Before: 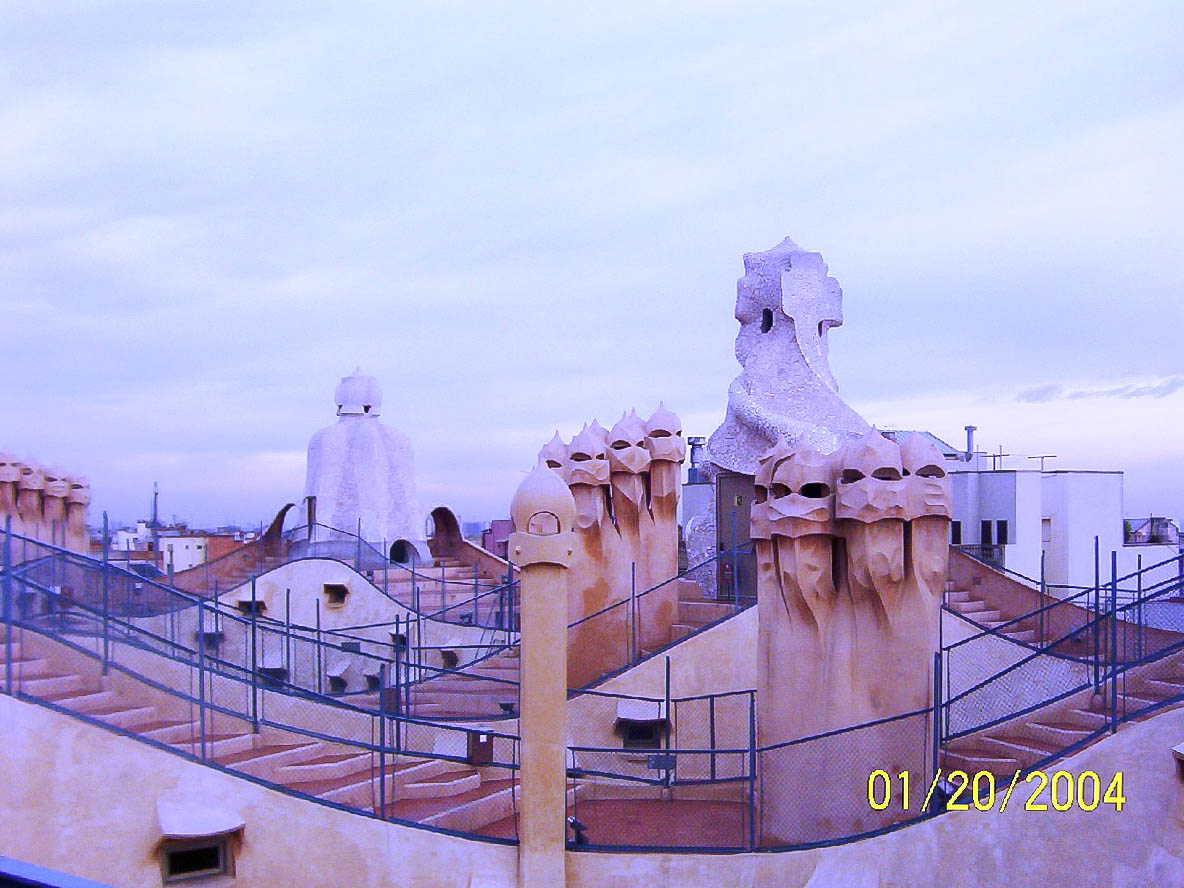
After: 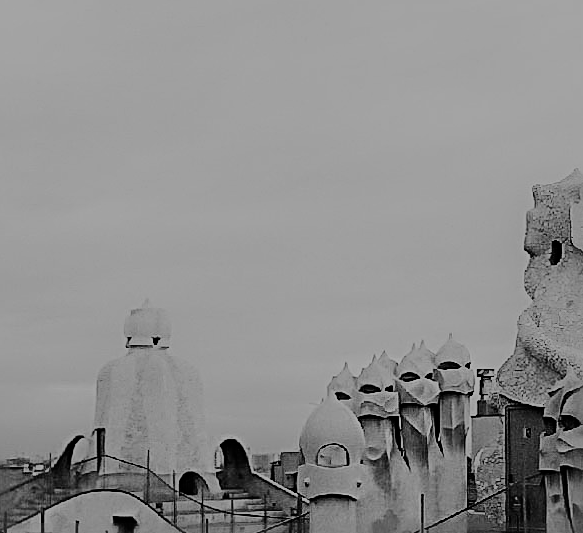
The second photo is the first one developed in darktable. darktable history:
sharpen: radius 3.69, amount 0.928
sigmoid: contrast 1.8, skew -0.2, preserve hue 0%, red attenuation 0.1, red rotation 0.035, green attenuation 0.1, green rotation -0.017, blue attenuation 0.15, blue rotation -0.052, base primaries Rec2020
crop: left 17.835%, top 7.675%, right 32.881%, bottom 32.213%
monochrome: a 79.32, b 81.83, size 1.1
